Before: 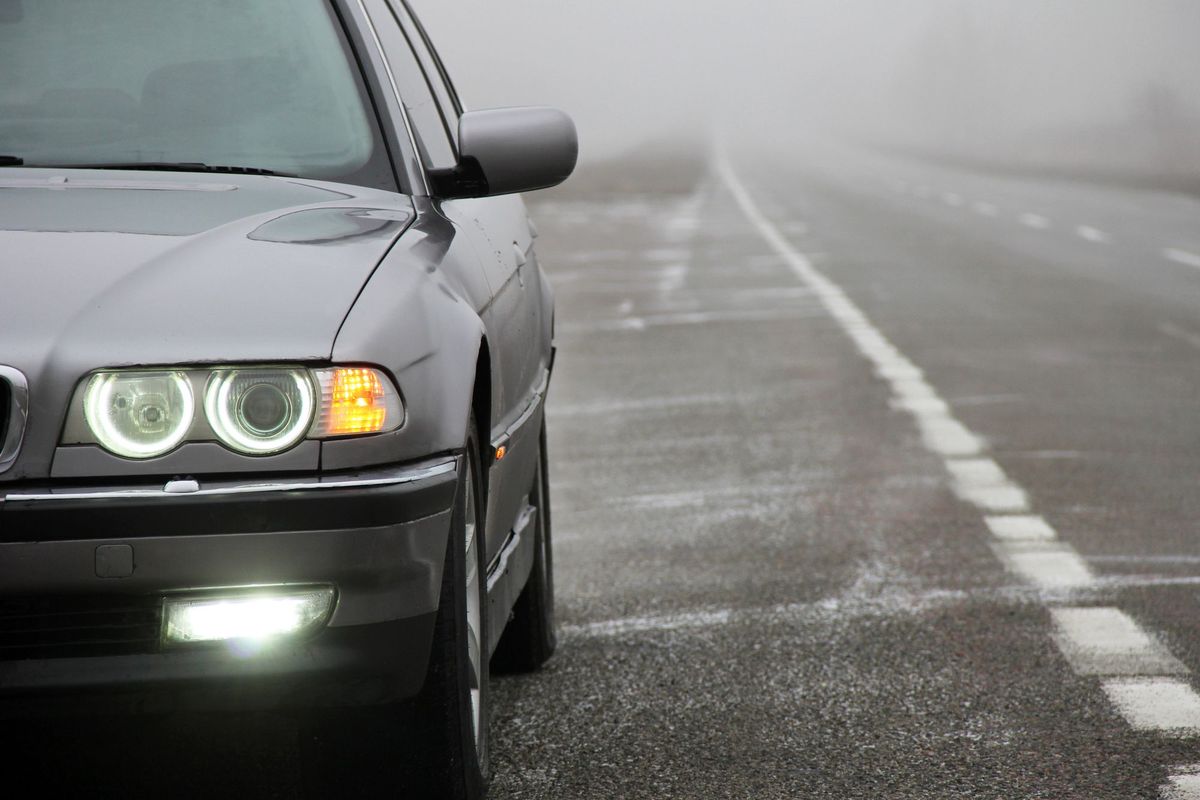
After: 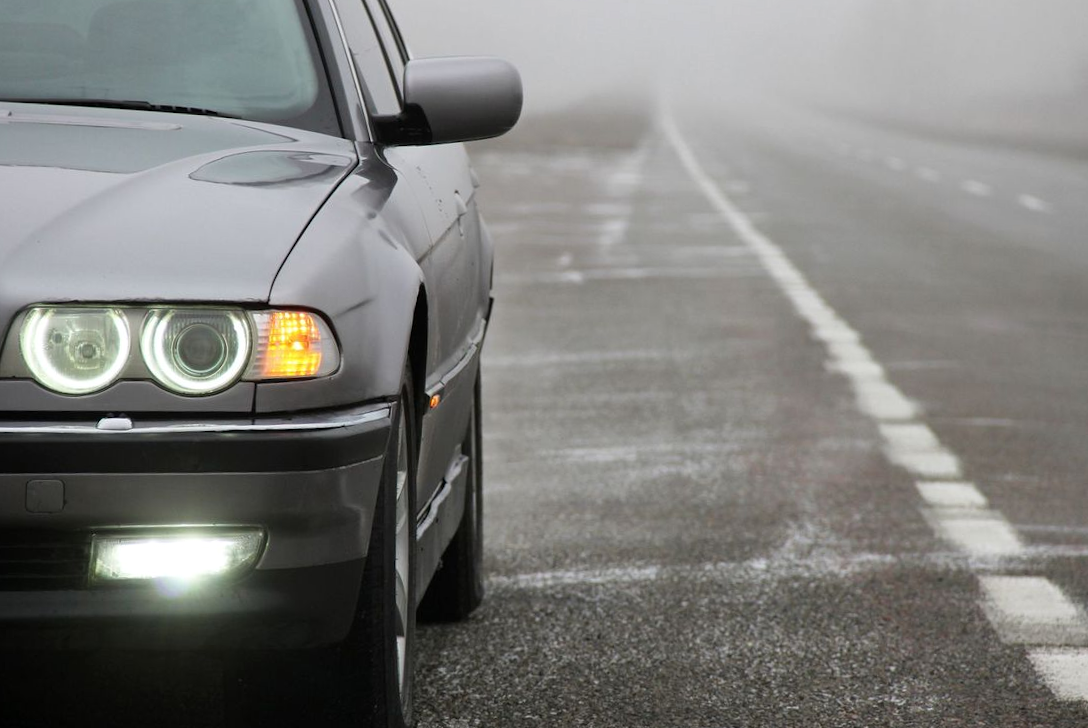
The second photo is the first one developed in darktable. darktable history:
crop and rotate: angle -1.98°, left 3.123%, top 3.789%, right 1.546%, bottom 0.5%
tone equalizer: mask exposure compensation -0.516 EV
